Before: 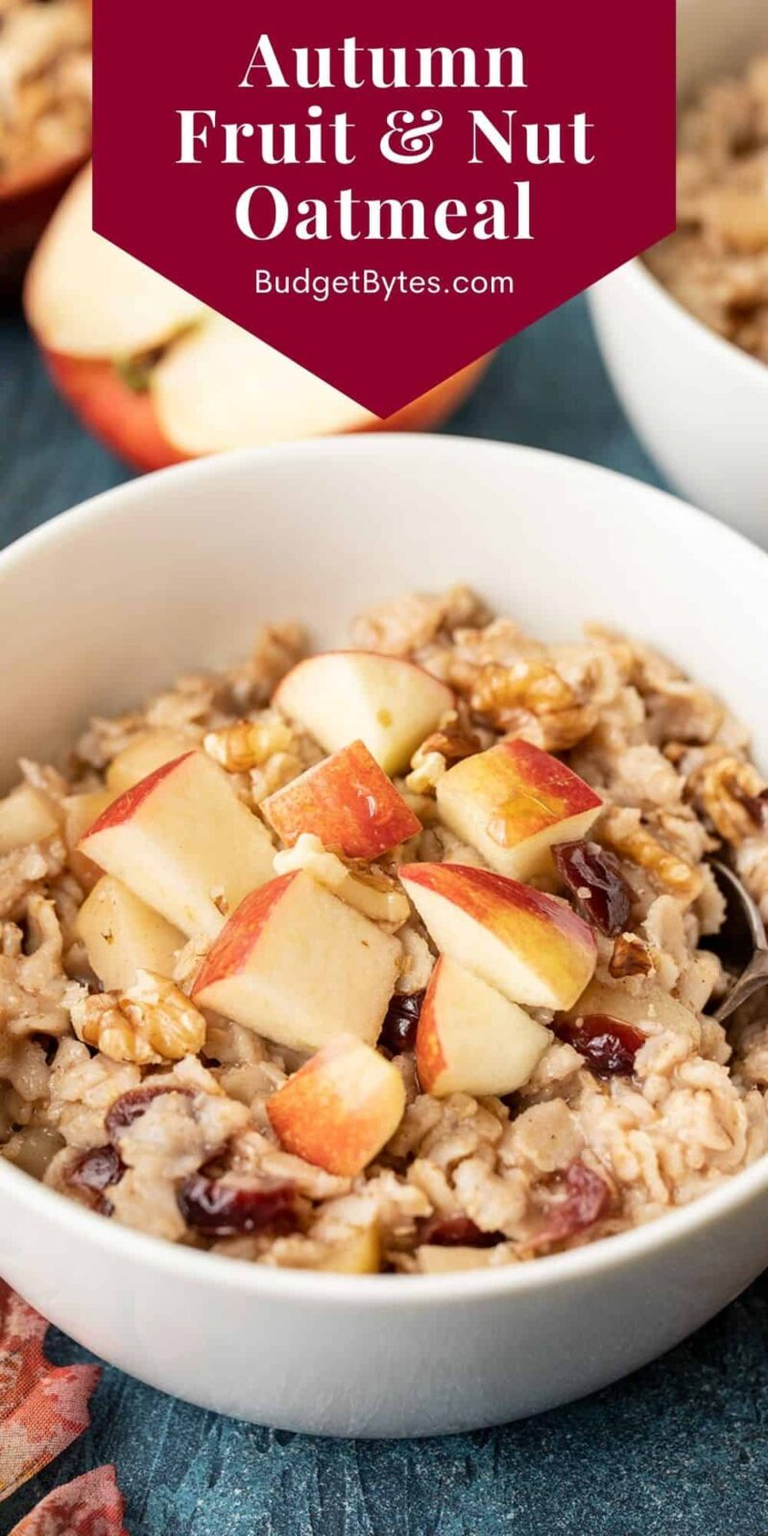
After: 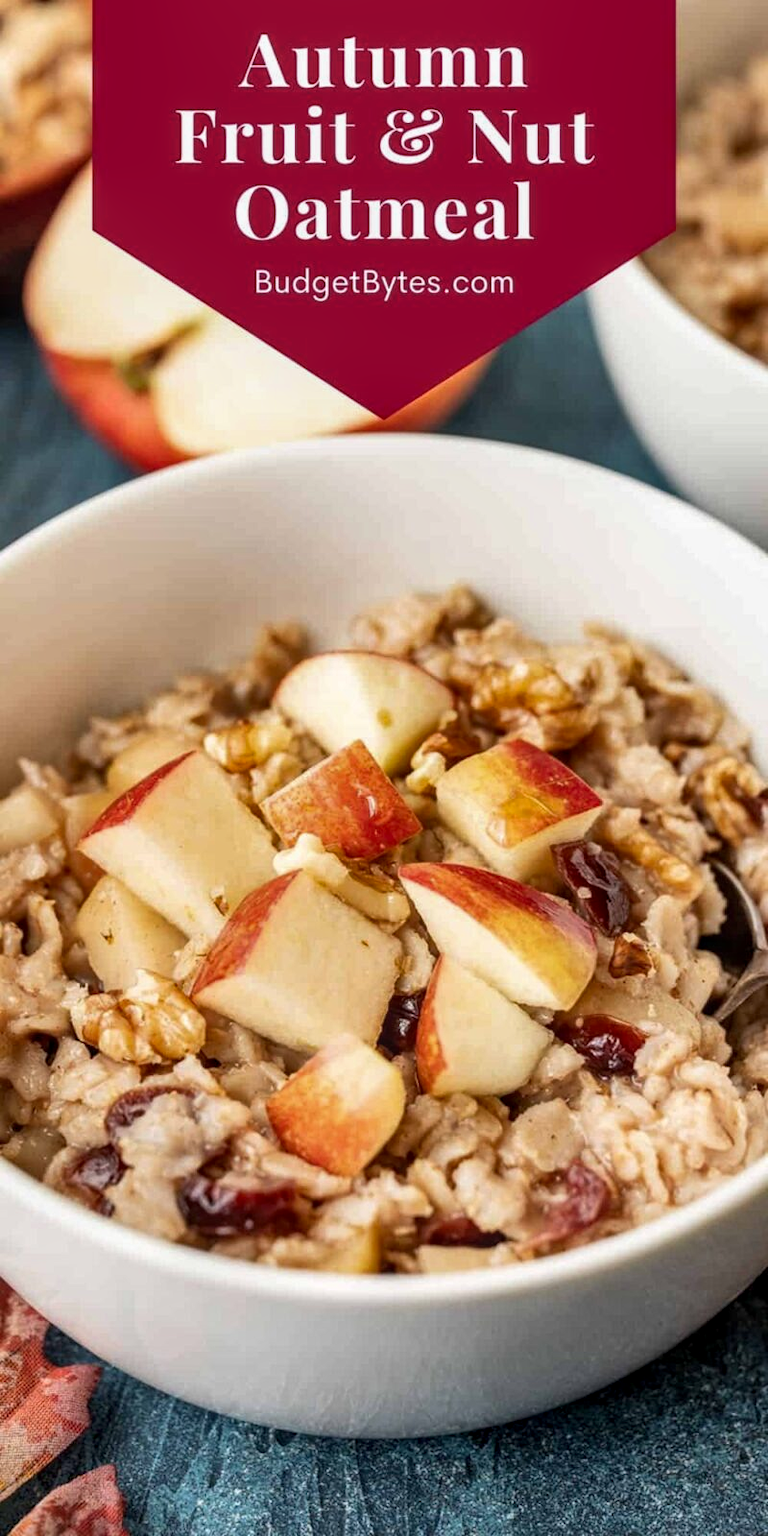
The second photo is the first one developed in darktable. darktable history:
local contrast: on, module defaults
shadows and highlights: shadows 43.71, white point adjustment -1.46, soften with gaussian
